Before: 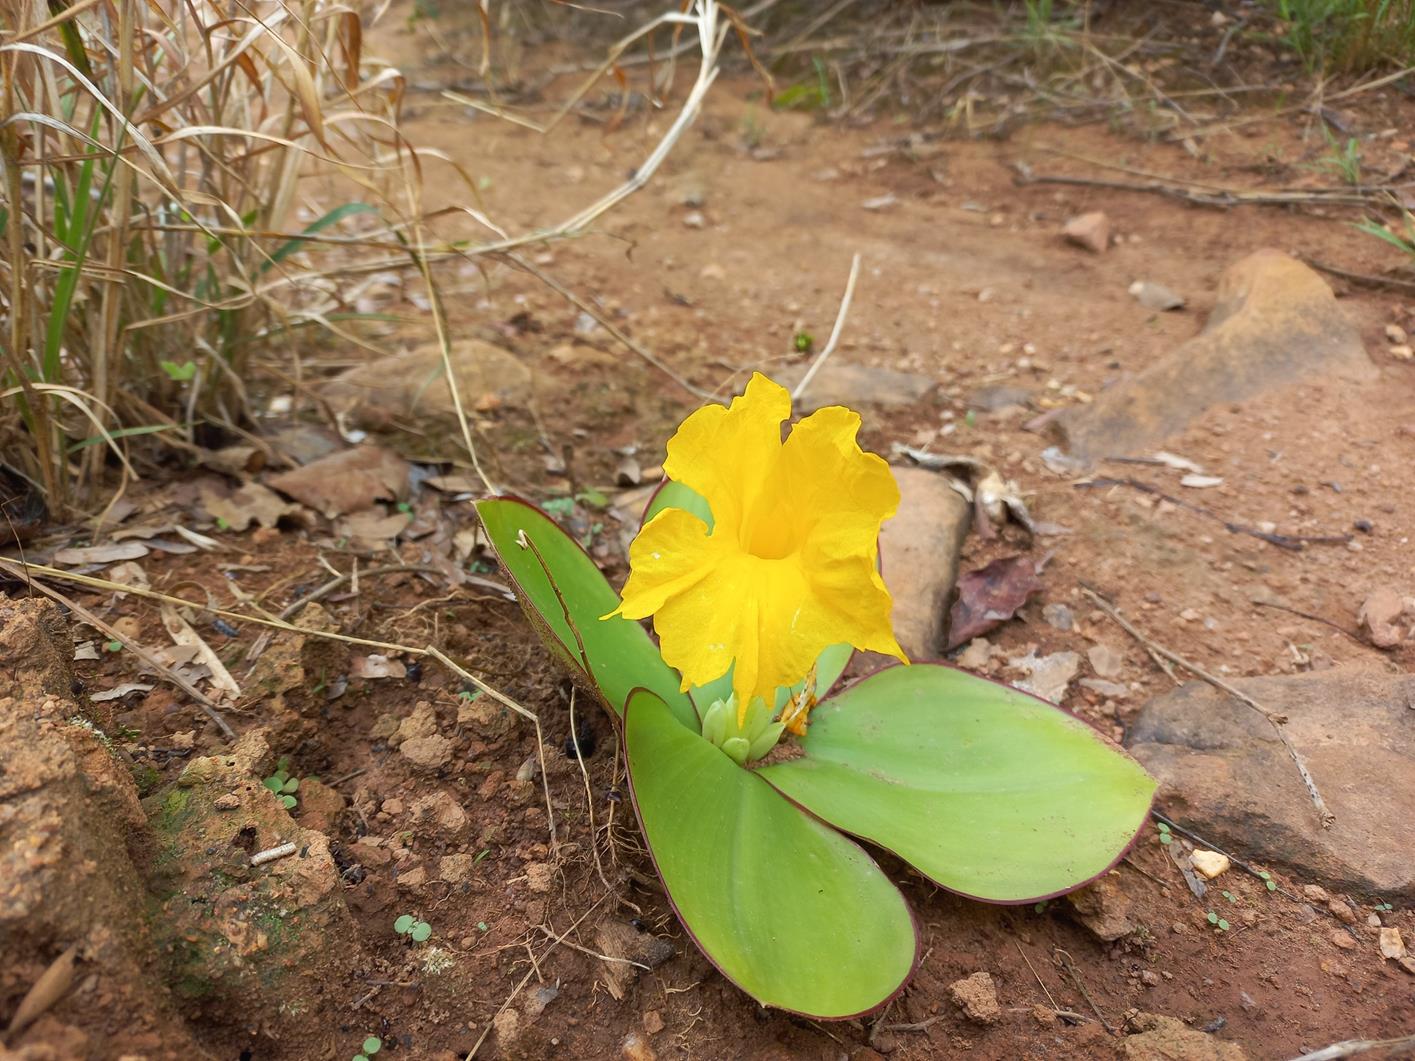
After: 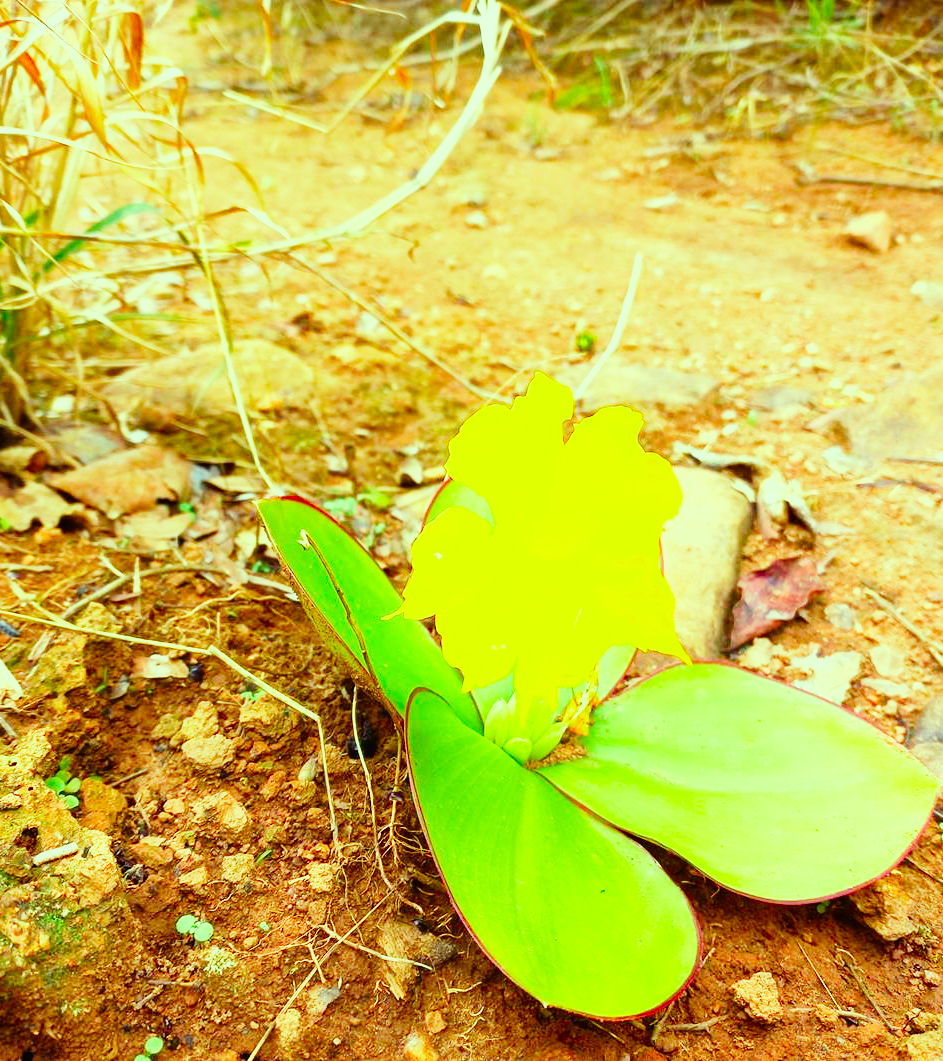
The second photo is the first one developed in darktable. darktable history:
base curve: curves: ch0 [(0, 0.003) (0.001, 0.002) (0.006, 0.004) (0.02, 0.022) (0.048, 0.086) (0.094, 0.234) (0.162, 0.431) (0.258, 0.629) (0.385, 0.8) (0.548, 0.918) (0.751, 0.988) (1, 1)], preserve colors none
exposure: exposure 0.207 EV, compensate highlight preservation false
crop: left 15.419%, right 17.914%
color correction: highlights a* -10.77, highlights b* 9.8, saturation 1.72
